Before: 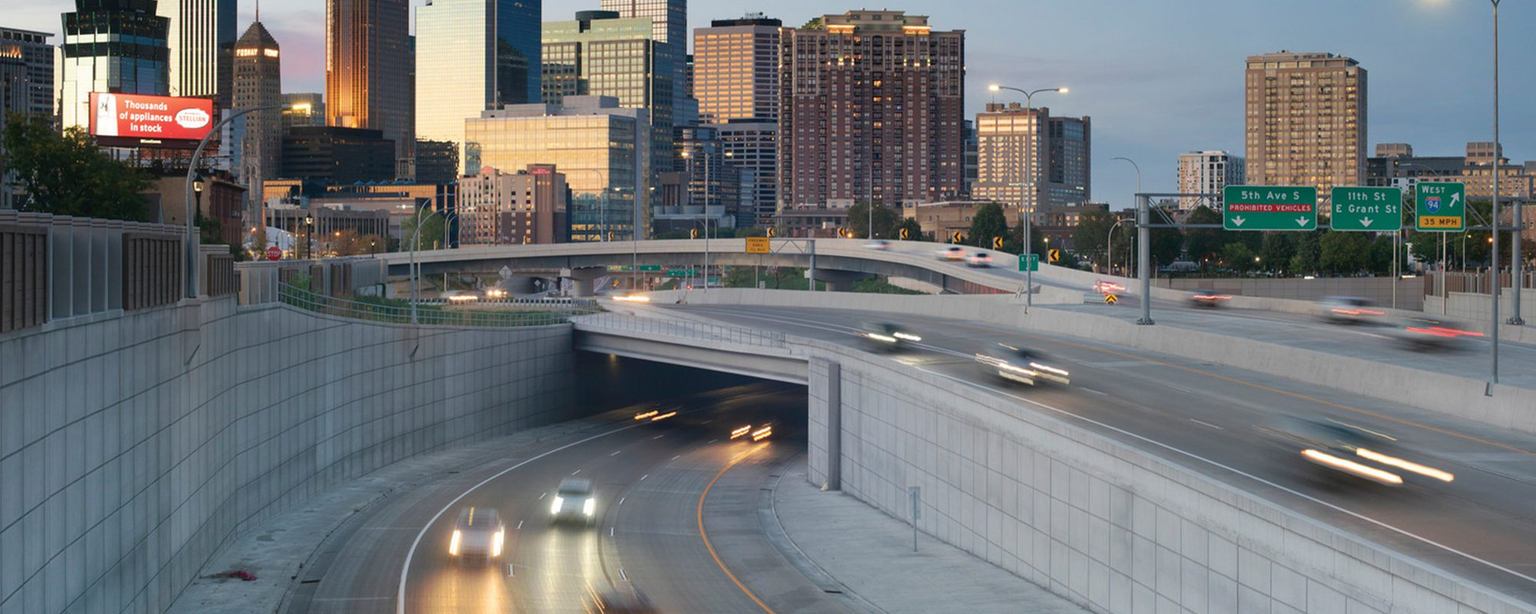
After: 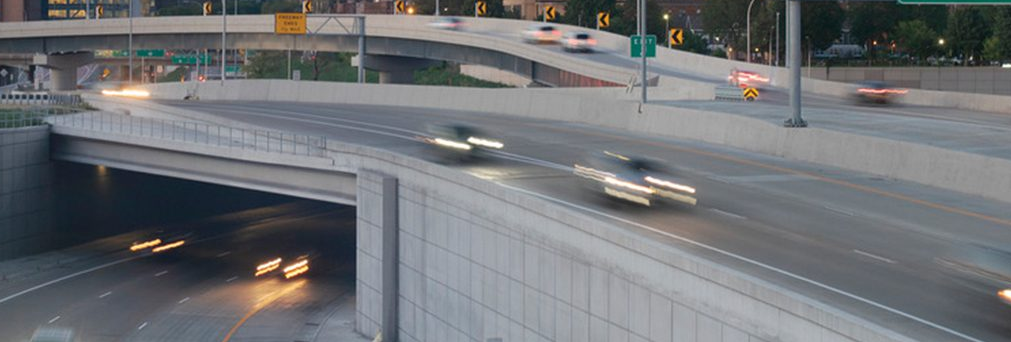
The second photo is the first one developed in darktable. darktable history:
crop: left 34.845%, top 37.073%, right 14.593%, bottom 20.063%
